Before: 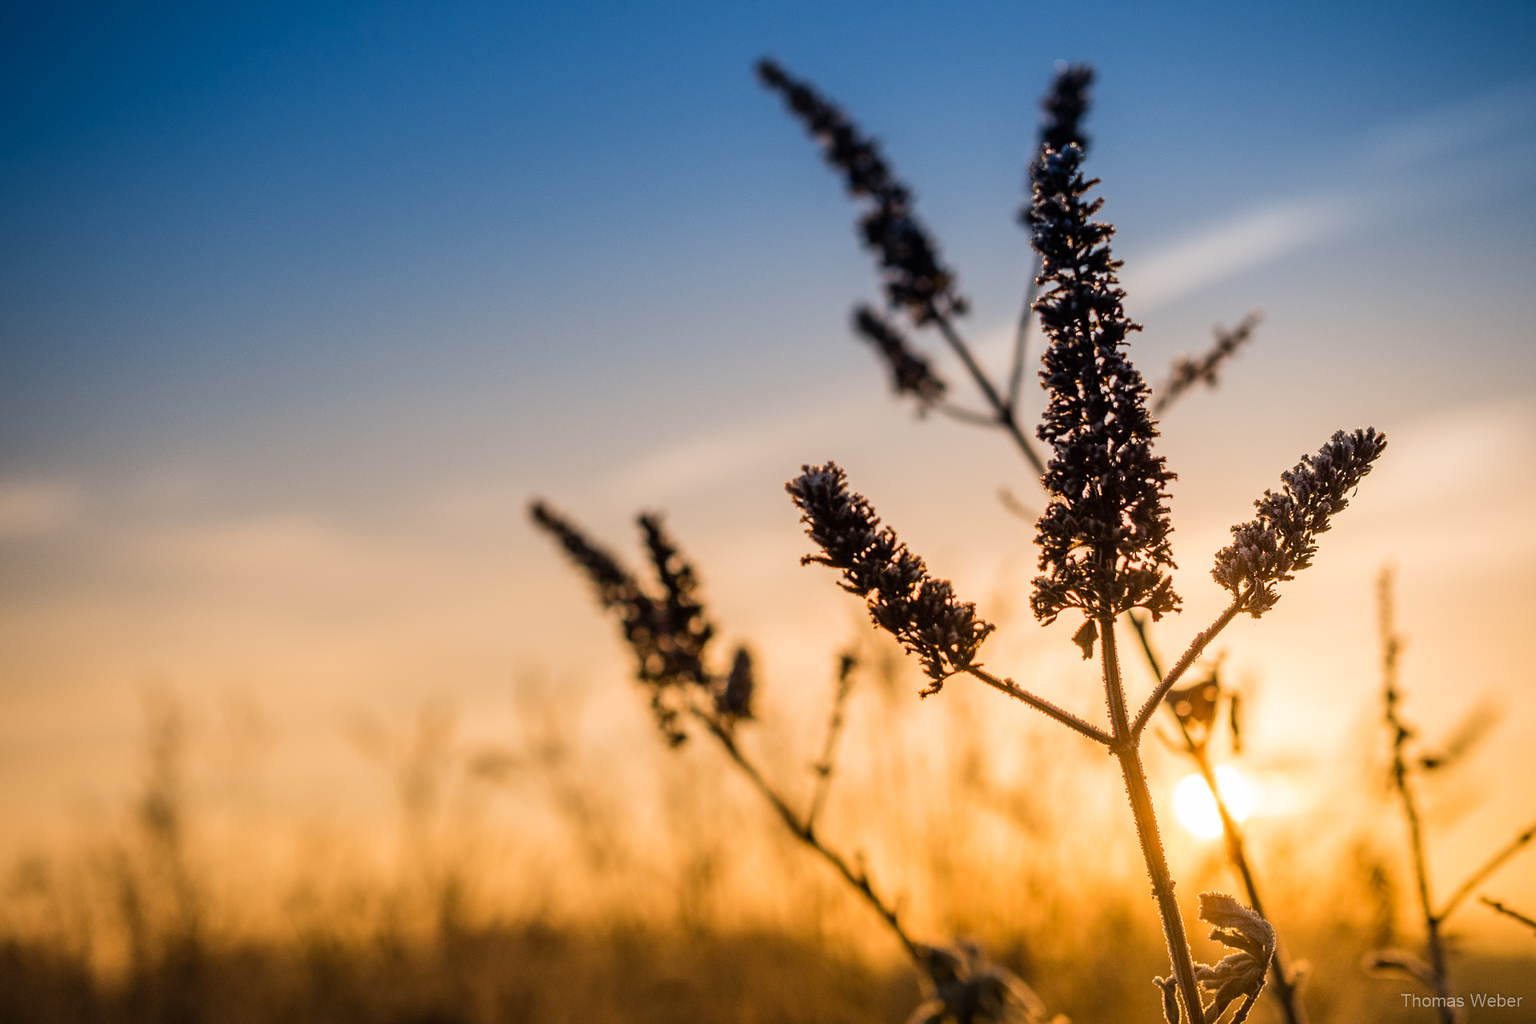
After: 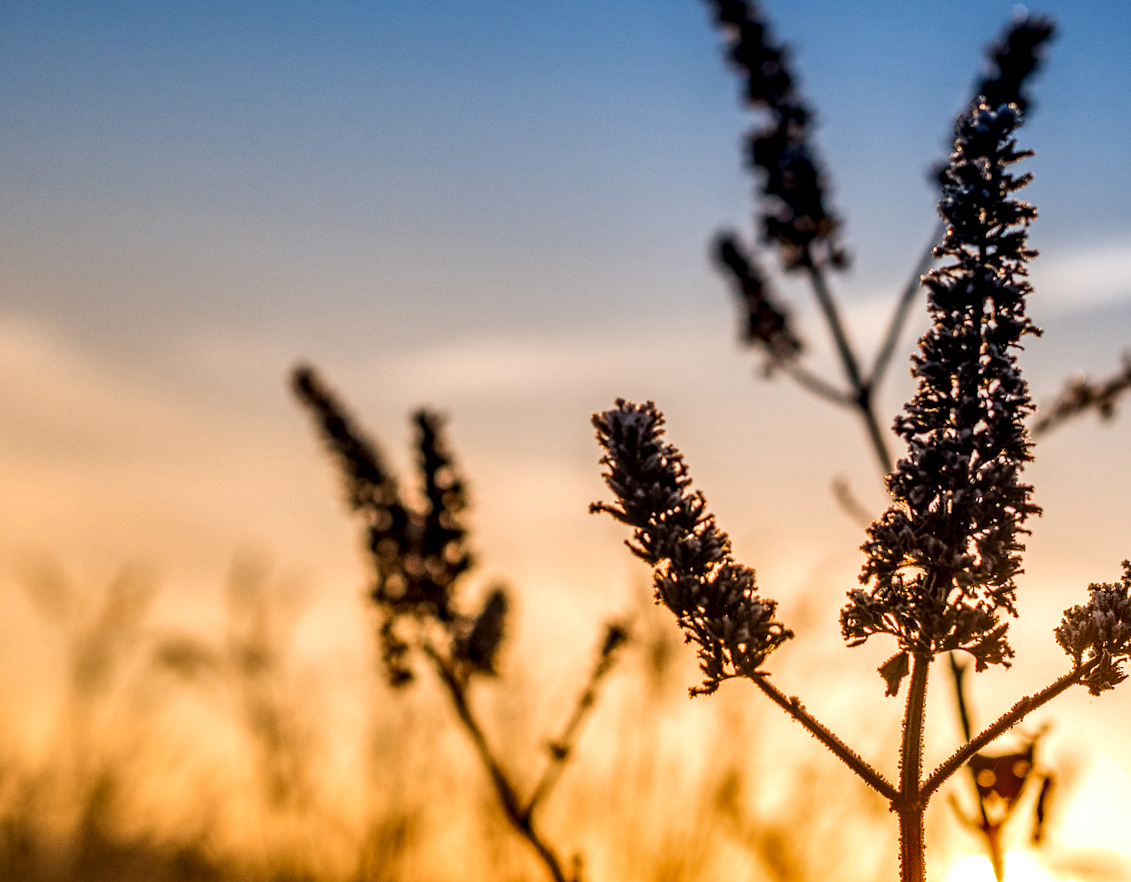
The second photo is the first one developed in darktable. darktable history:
local contrast: detail 150%
shadows and highlights: soften with gaussian
crop and rotate: left 22.13%, top 22.054%, right 22.026%, bottom 22.102%
exposure: exposure 0.217 EV, compensate highlight preservation false
rotate and perspective: rotation 13.27°, automatic cropping off
